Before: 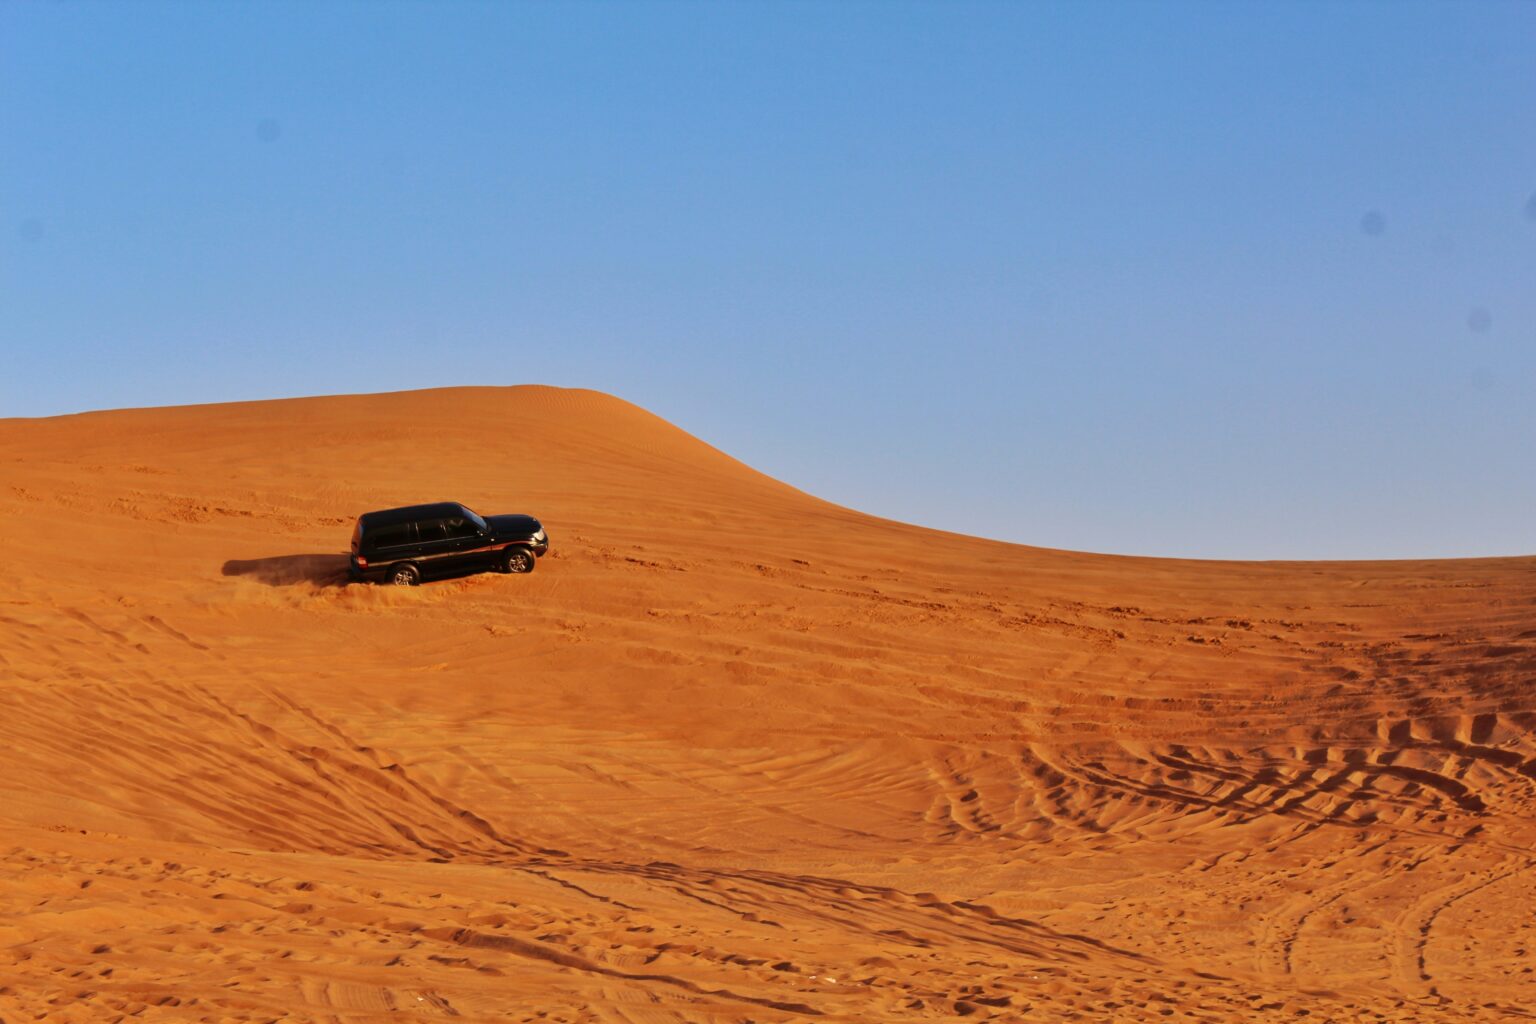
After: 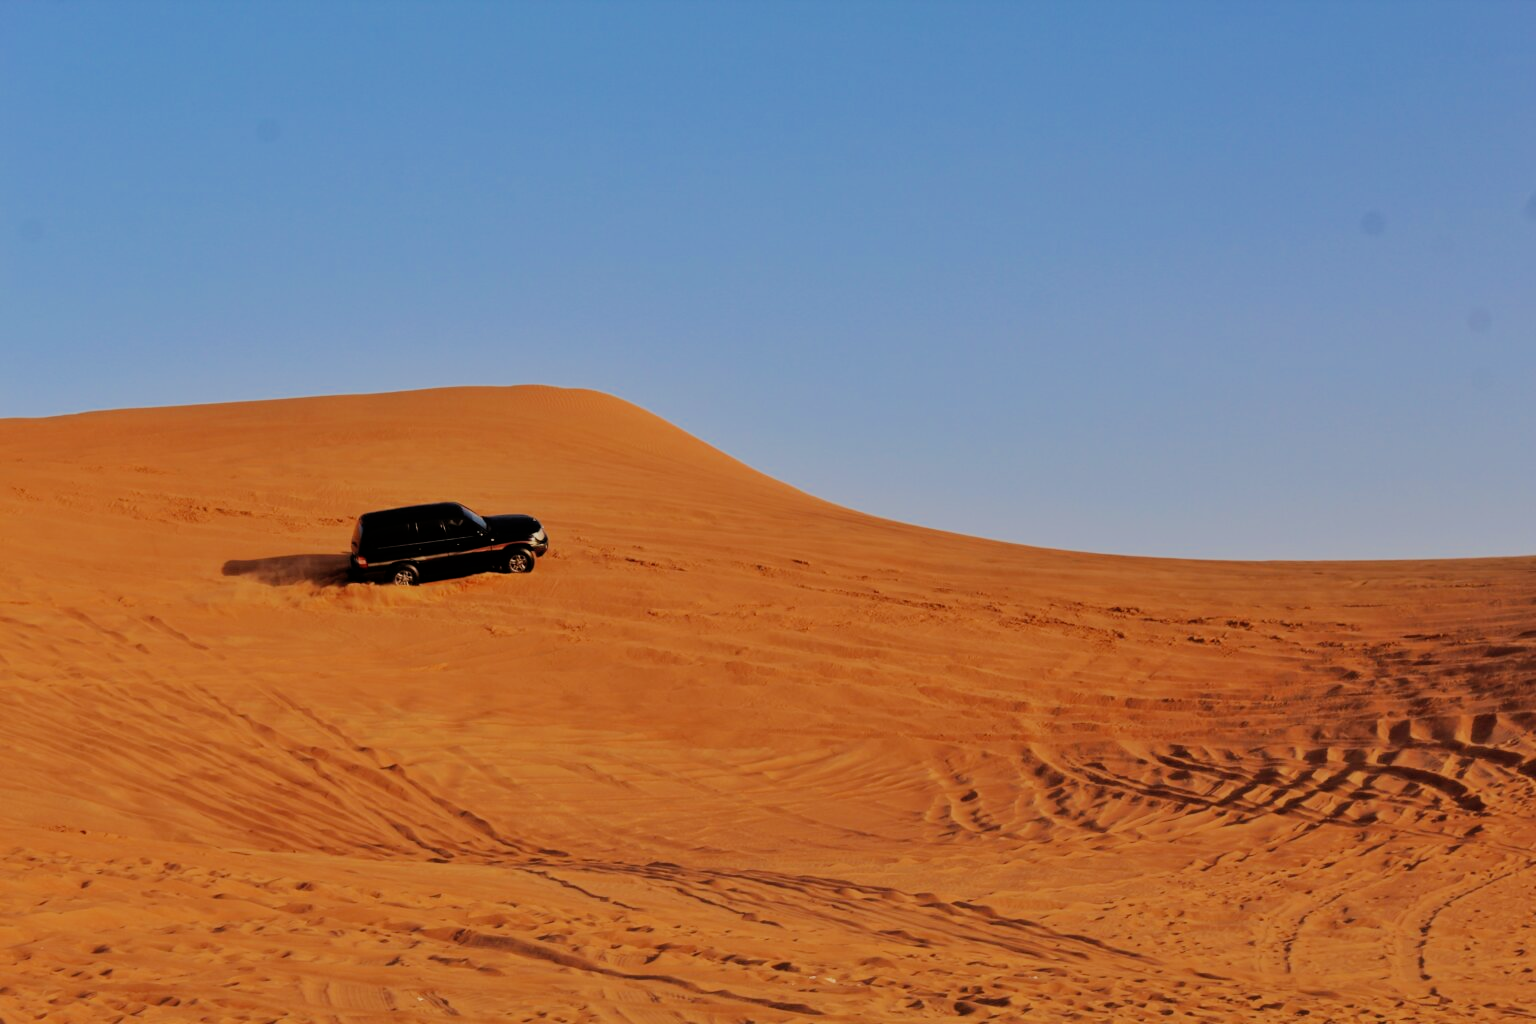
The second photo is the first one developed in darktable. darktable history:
filmic rgb: black relative exposure -6.15 EV, white relative exposure 6.96 EV, hardness 2.23, color science v6 (2022)
